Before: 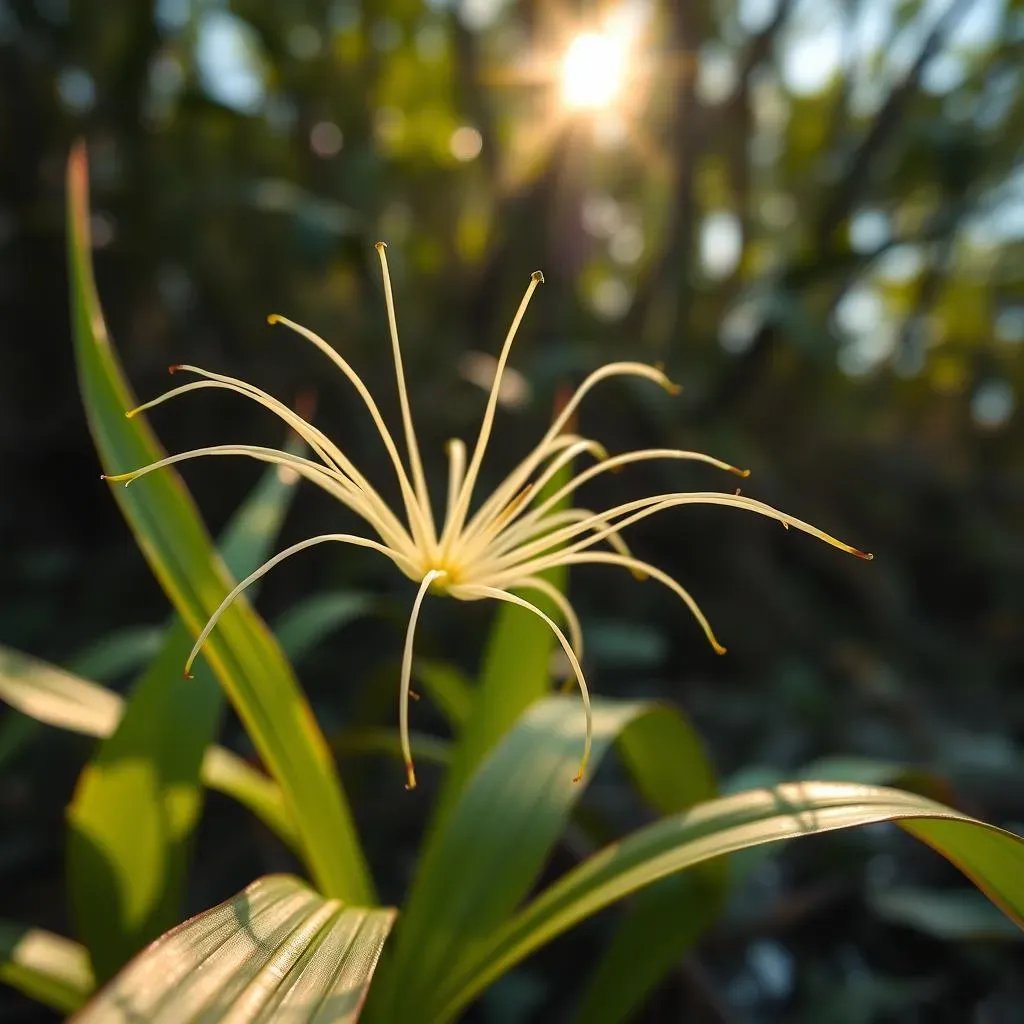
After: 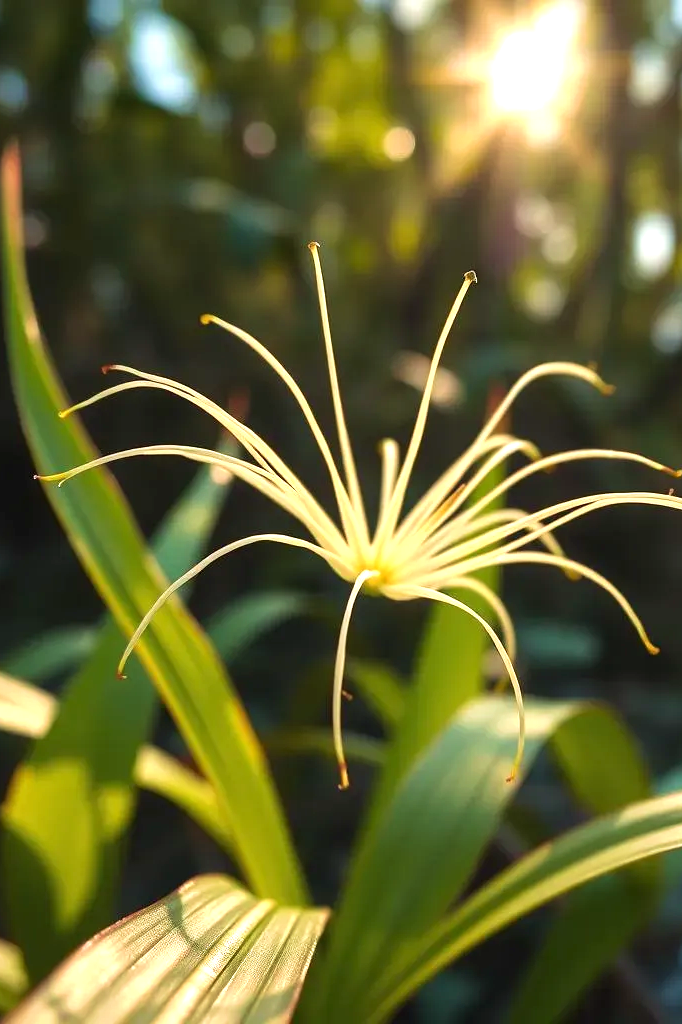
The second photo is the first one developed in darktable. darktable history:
exposure: black level correction 0, exposure 0.7 EV, compensate exposure bias true, compensate highlight preservation false
velvia: on, module defaults
crop and rotate: left 6.617%, right 26.717%
